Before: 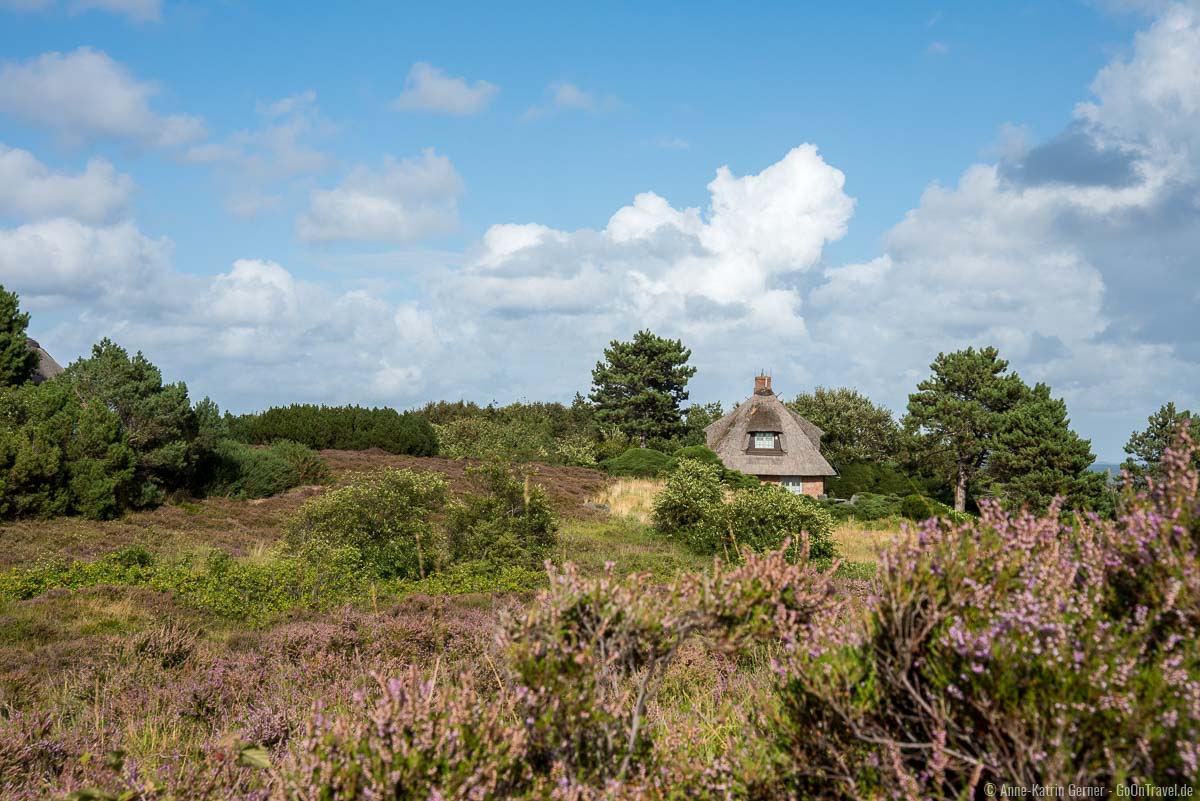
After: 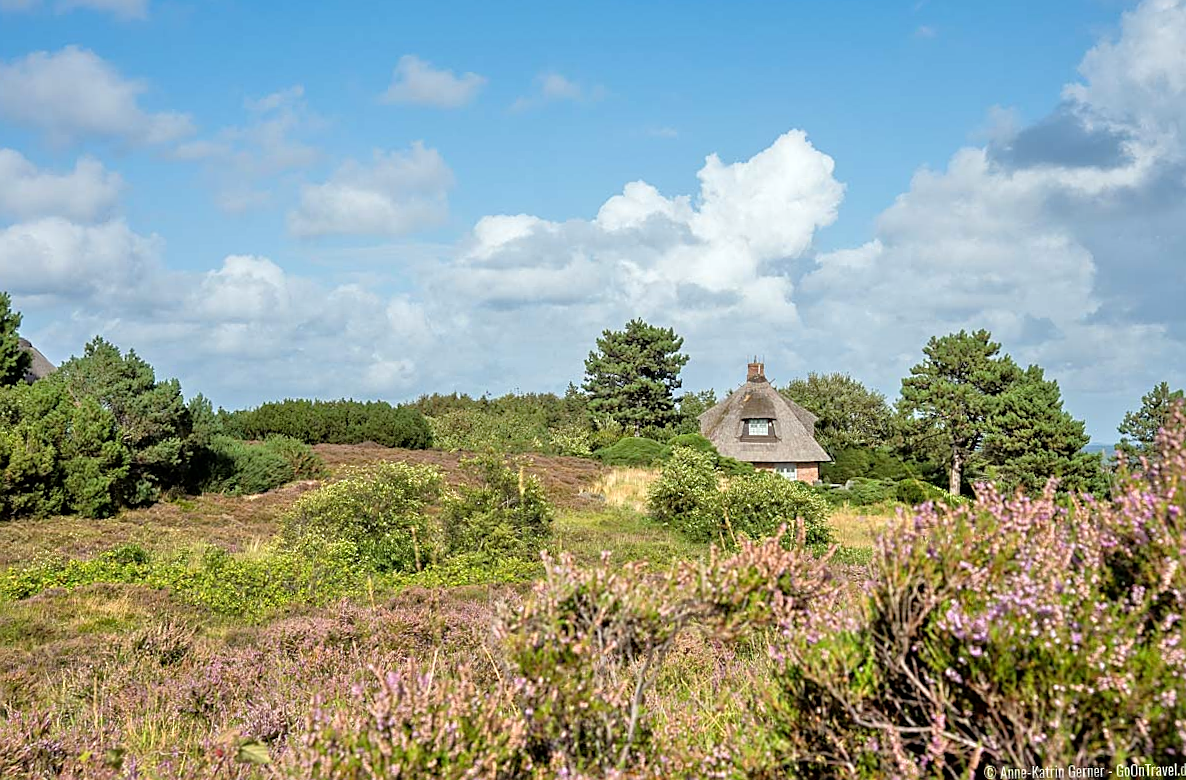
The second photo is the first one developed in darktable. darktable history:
white balance: red 0.978, blue 0.999
tone equalizer: -7 EV 0.15 EV, -6 EV 0.6 EV, -5 EV 1.15 EV, -4 EV 1.33 EV, -3 EV 1.15 EV, -2 EV 0.6 EV, -1 EV 0.15 EV, mask exposure compensation -0.5 EV
sharpen: on, module defaults
rotate and perspective: rotation -1°, crop left 0.011, crop right 0.989, crop top 0.025, crop bottom 0.975
